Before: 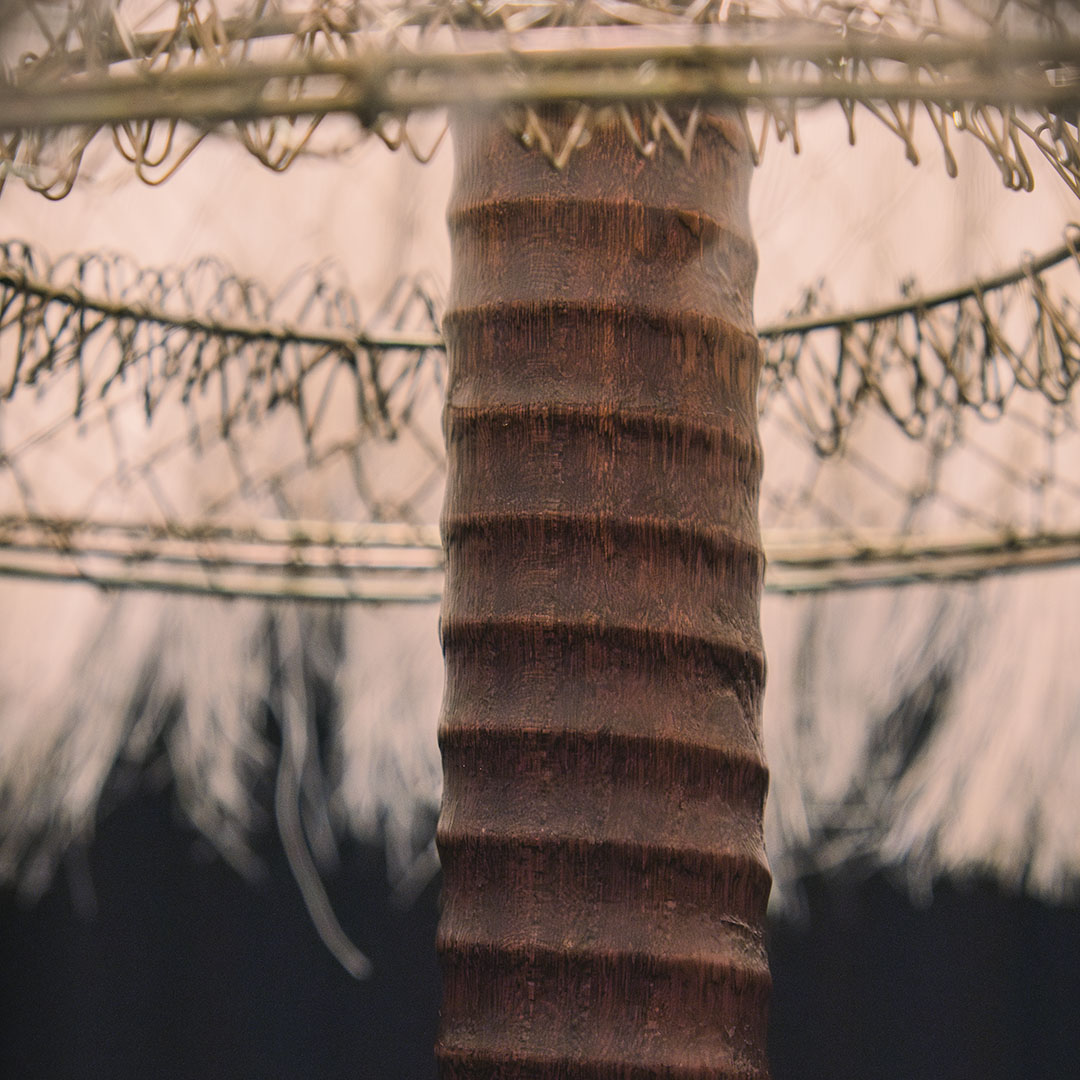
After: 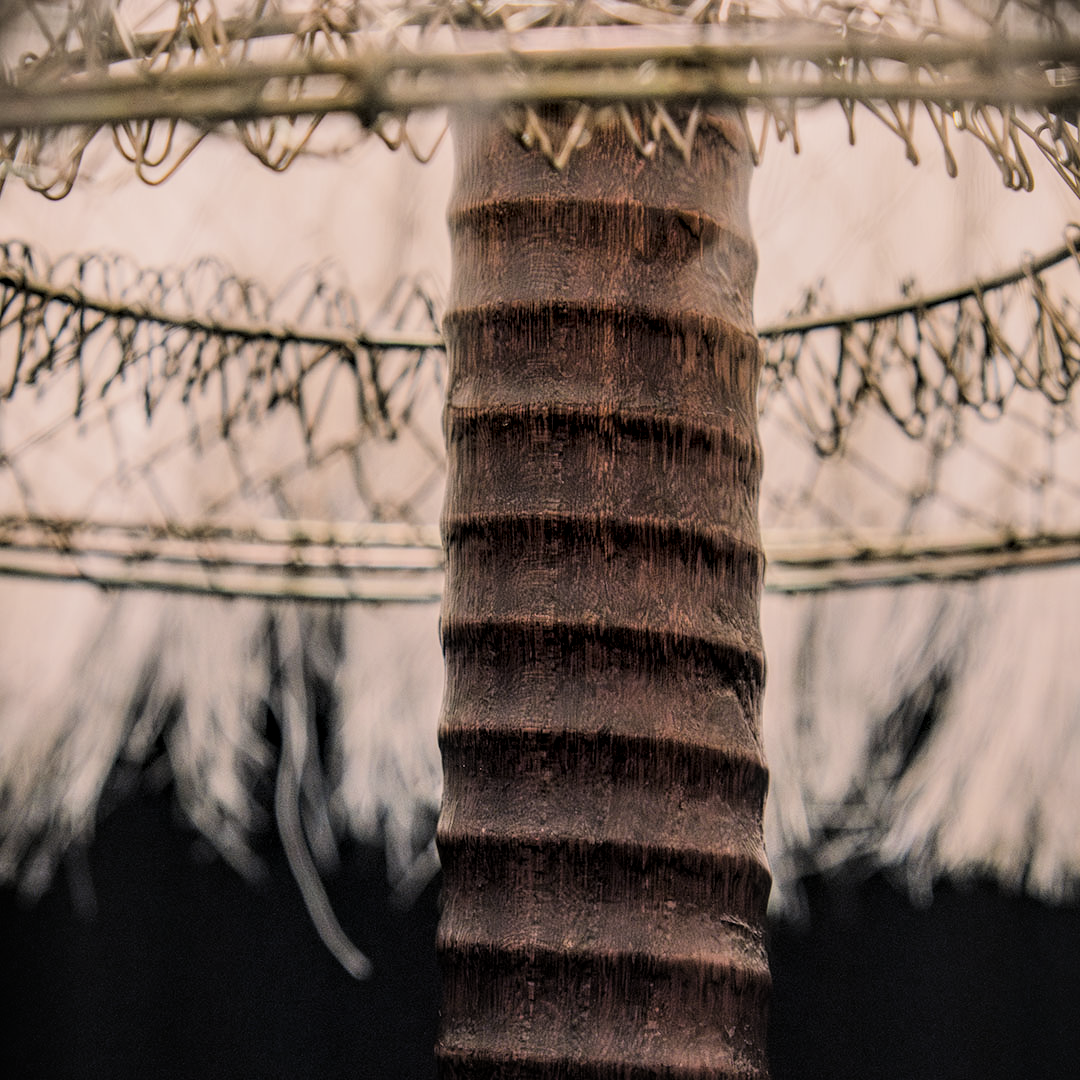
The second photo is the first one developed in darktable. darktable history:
local contrast: highlights 62%, detail 143%, midtone range 0.425
exposure: black level correction -0.005, exposure 0.054 EV, compensate highlight preservation false
filmic rgb: black relative exposure -5.12 EV, white relative exposure 3.98 EV, threshold 5.94 EV, hardness 2.88, contrast 1.192, enable highlight reconstruction true
